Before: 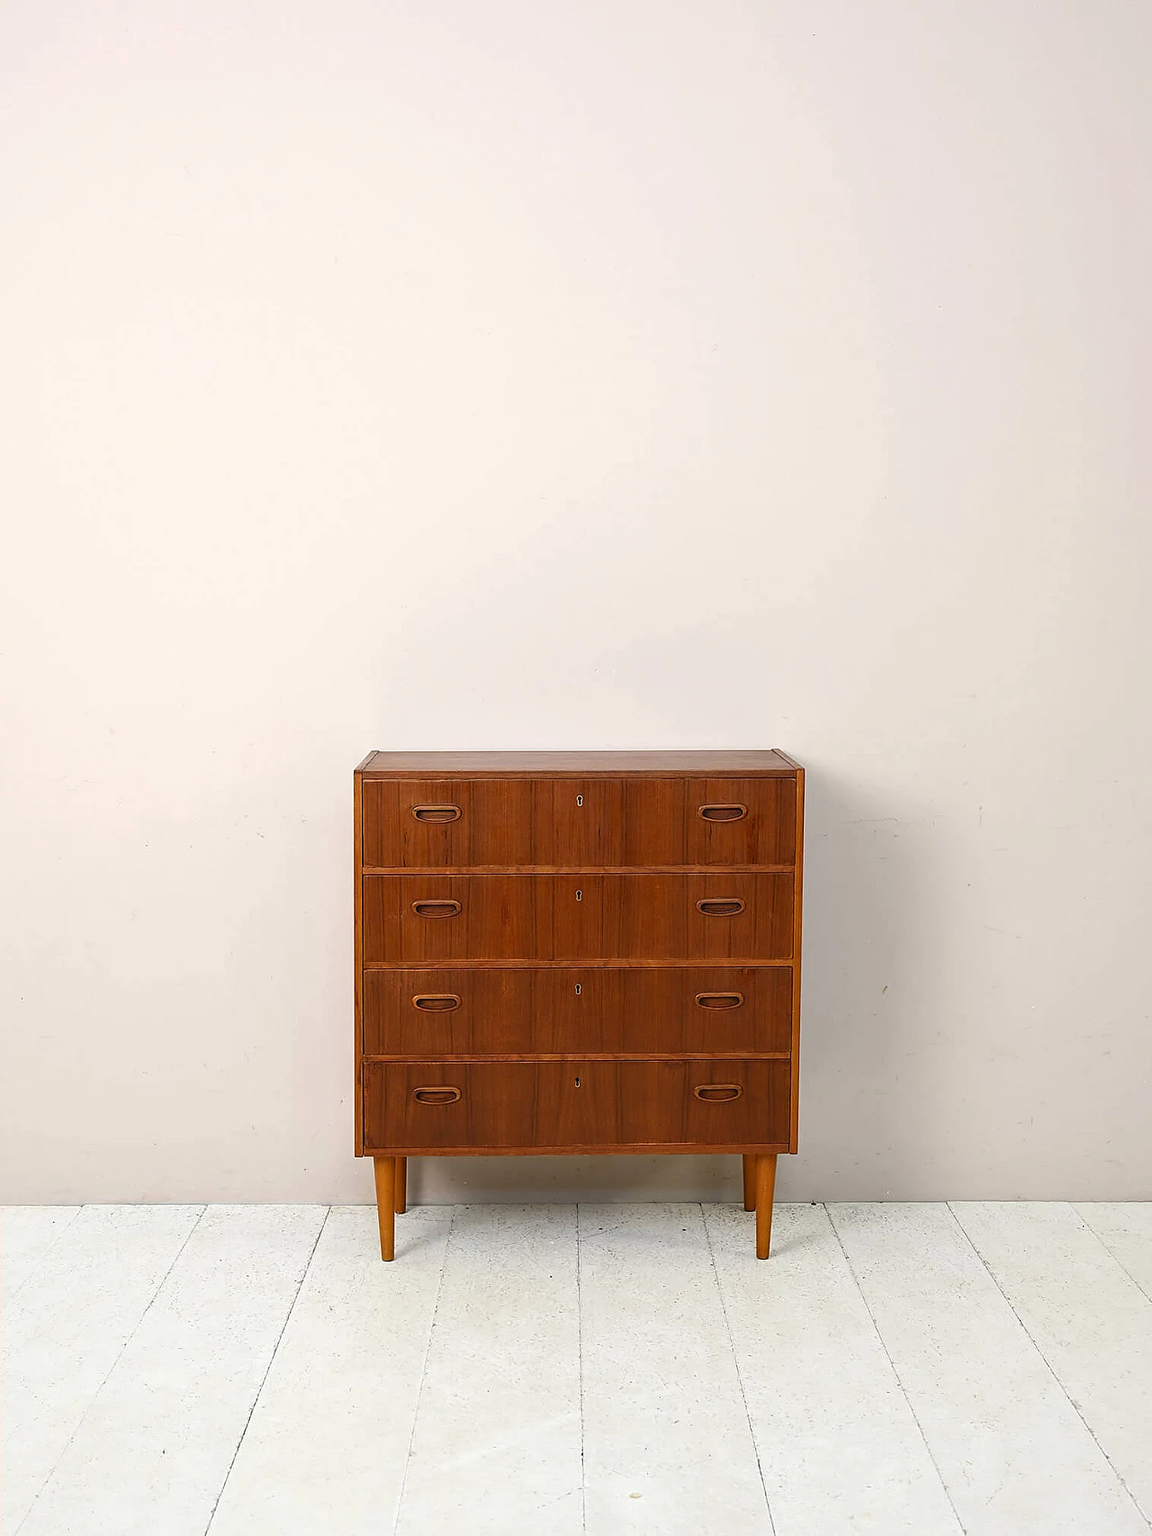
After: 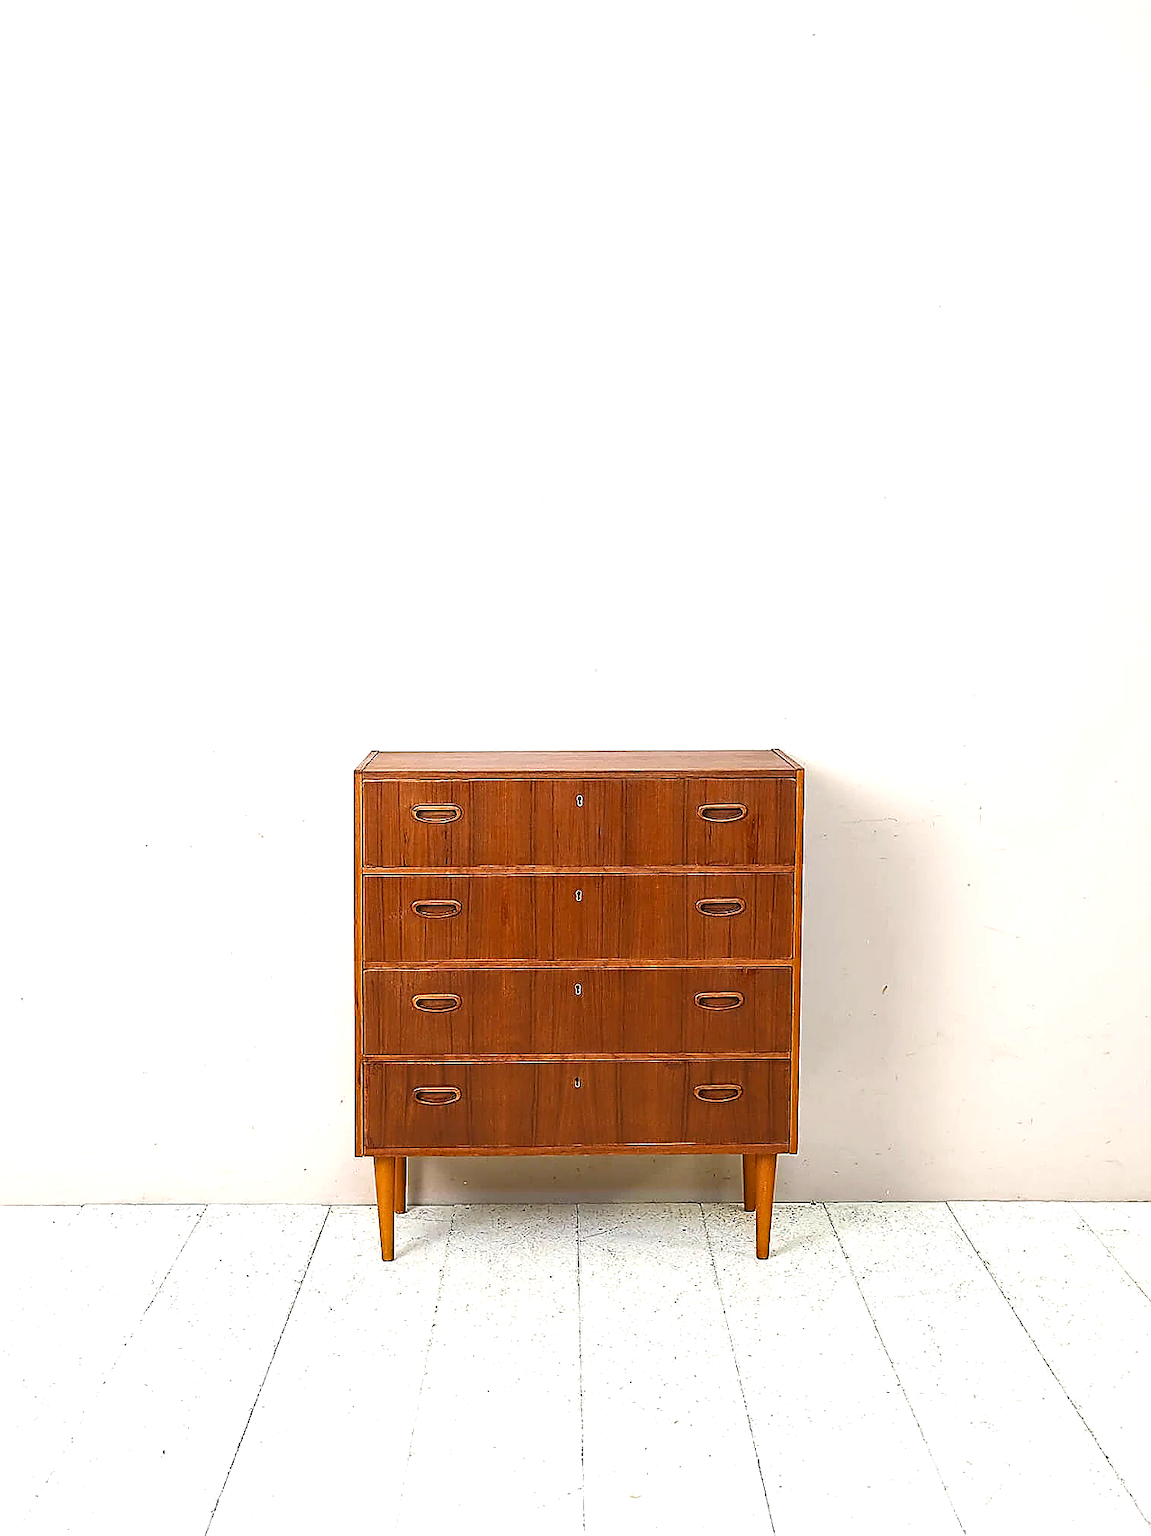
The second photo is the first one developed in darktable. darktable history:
exposure: black level correction 0, exposure 0.697 EV, compensate highlight preservation false
haze removal: compatibility mode true, adaptive false
velvia: on, module defaults
local contrast: mode bilateral grid, contrast 15, coarseness 36, detail 106%, midtone range 0.2
sharpen: radius 1.383, amount 1.241, threshold 0.798
